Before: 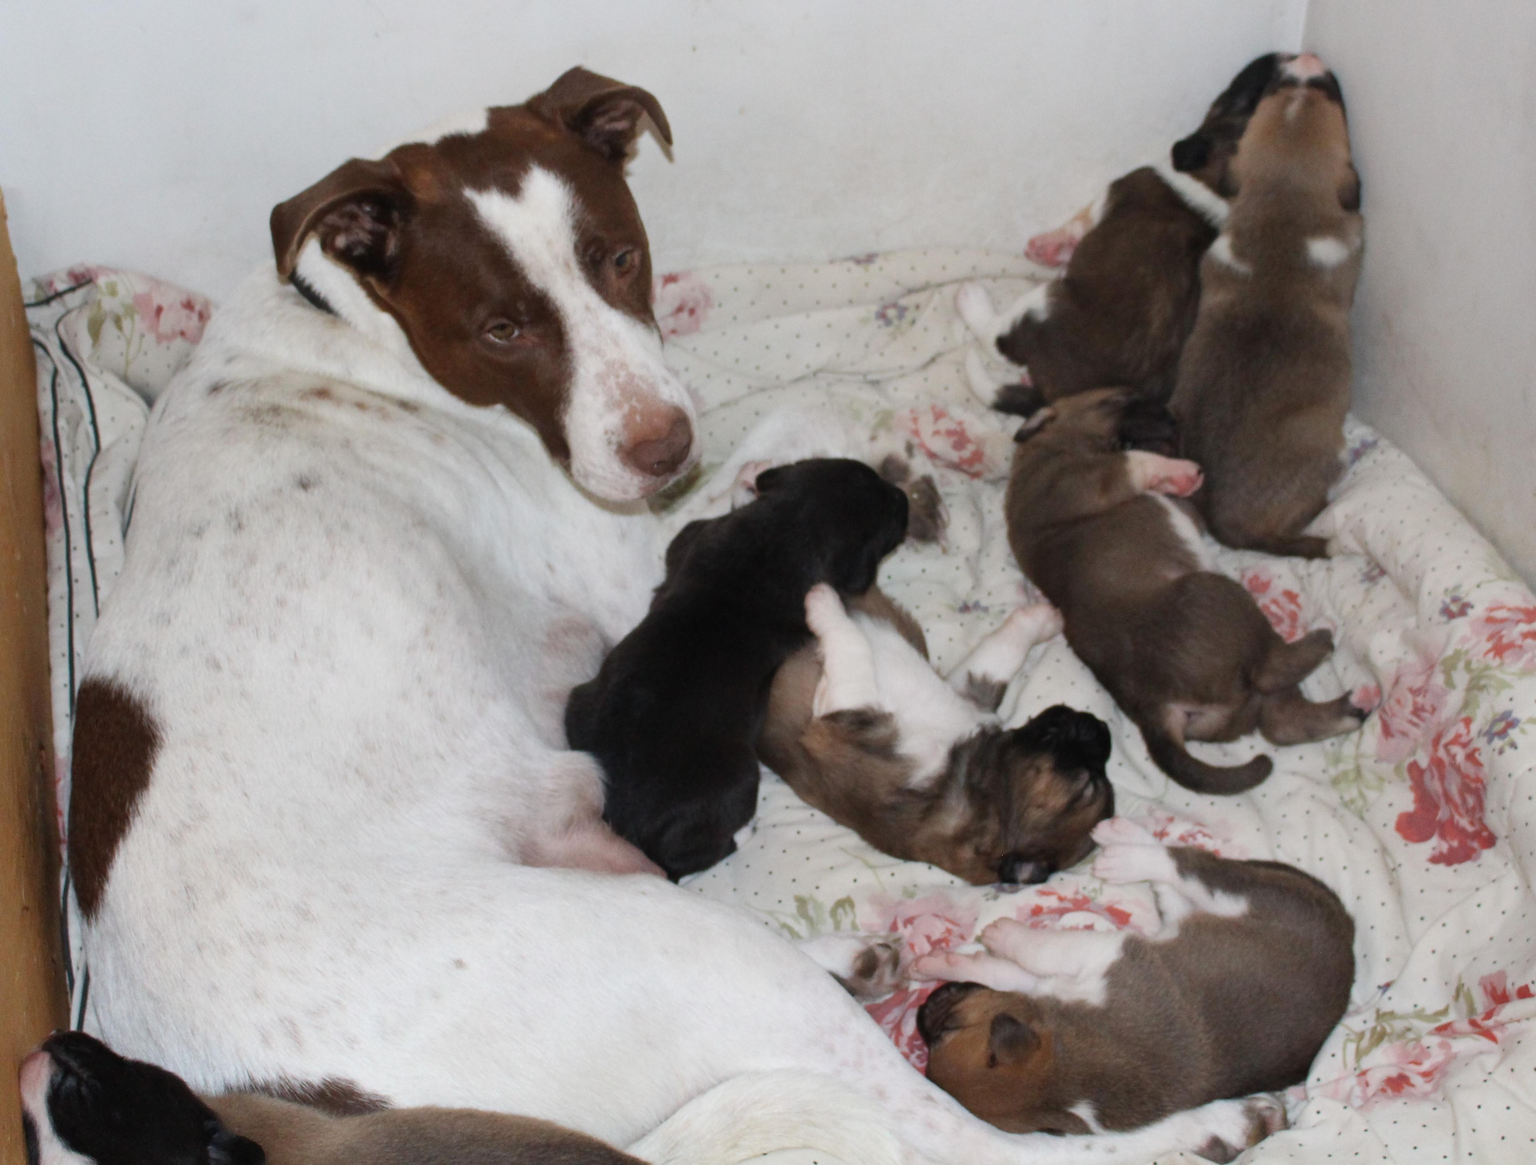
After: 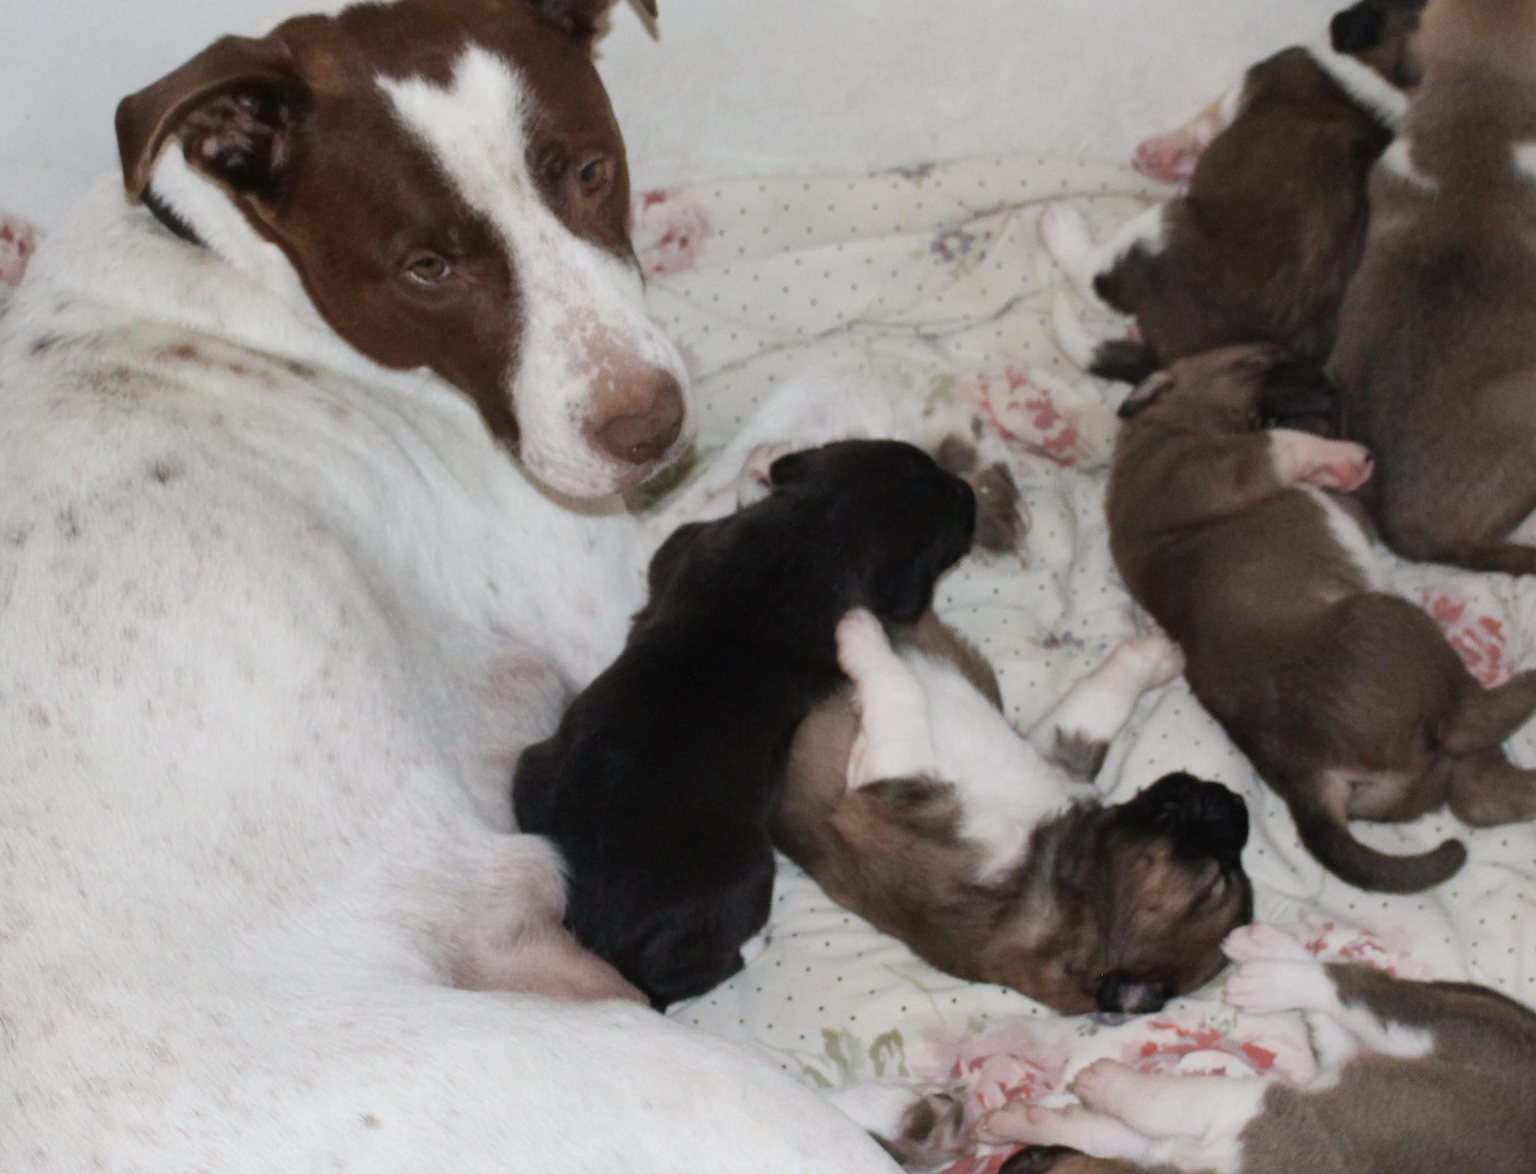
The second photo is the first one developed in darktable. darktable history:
contrast brightness saturation: saturation -0.156
crop and rotate: left 12.034%, top 11.368%, right 13.761%, bottom 13.814%
